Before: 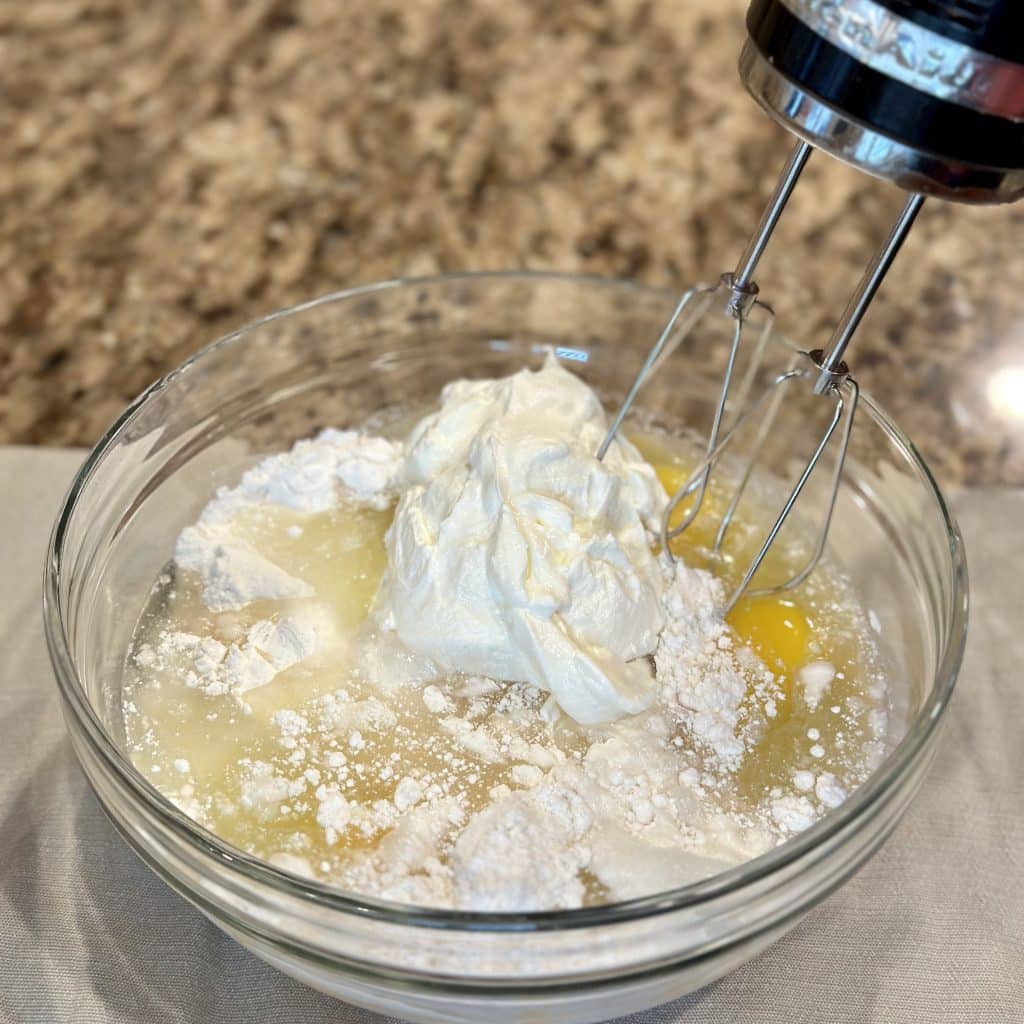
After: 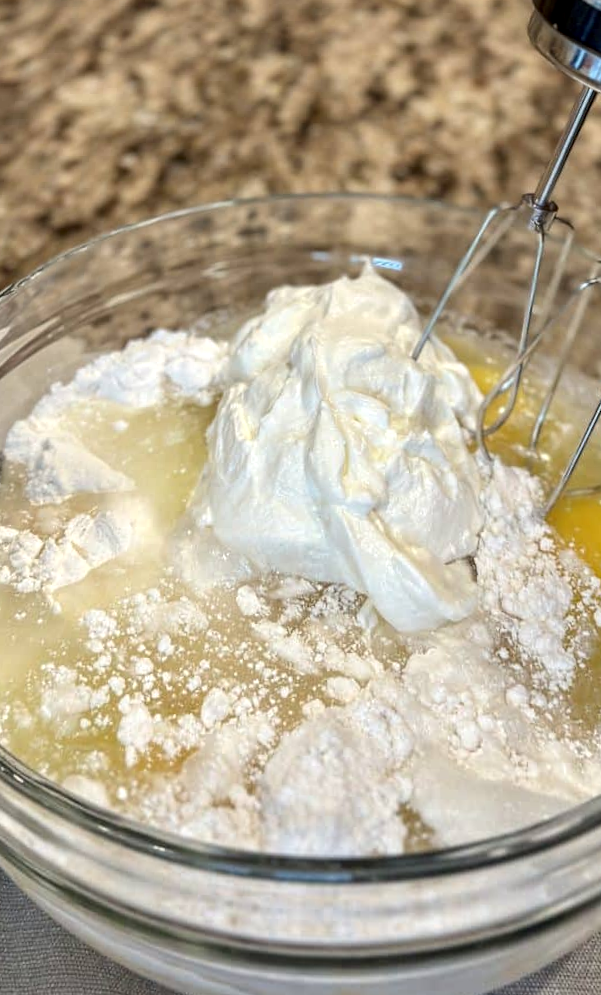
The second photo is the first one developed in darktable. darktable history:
rotate and perspective: rotation 0.72°, lens shift (vertical) -0.352, lens shift (horizontal) -0.051, crop left 0.152, crop right 0.859, crop top 0.019, crop bottom 0.964
local contrast: detail 130%
crop and rotate: left 9.061%, right 20.142%
